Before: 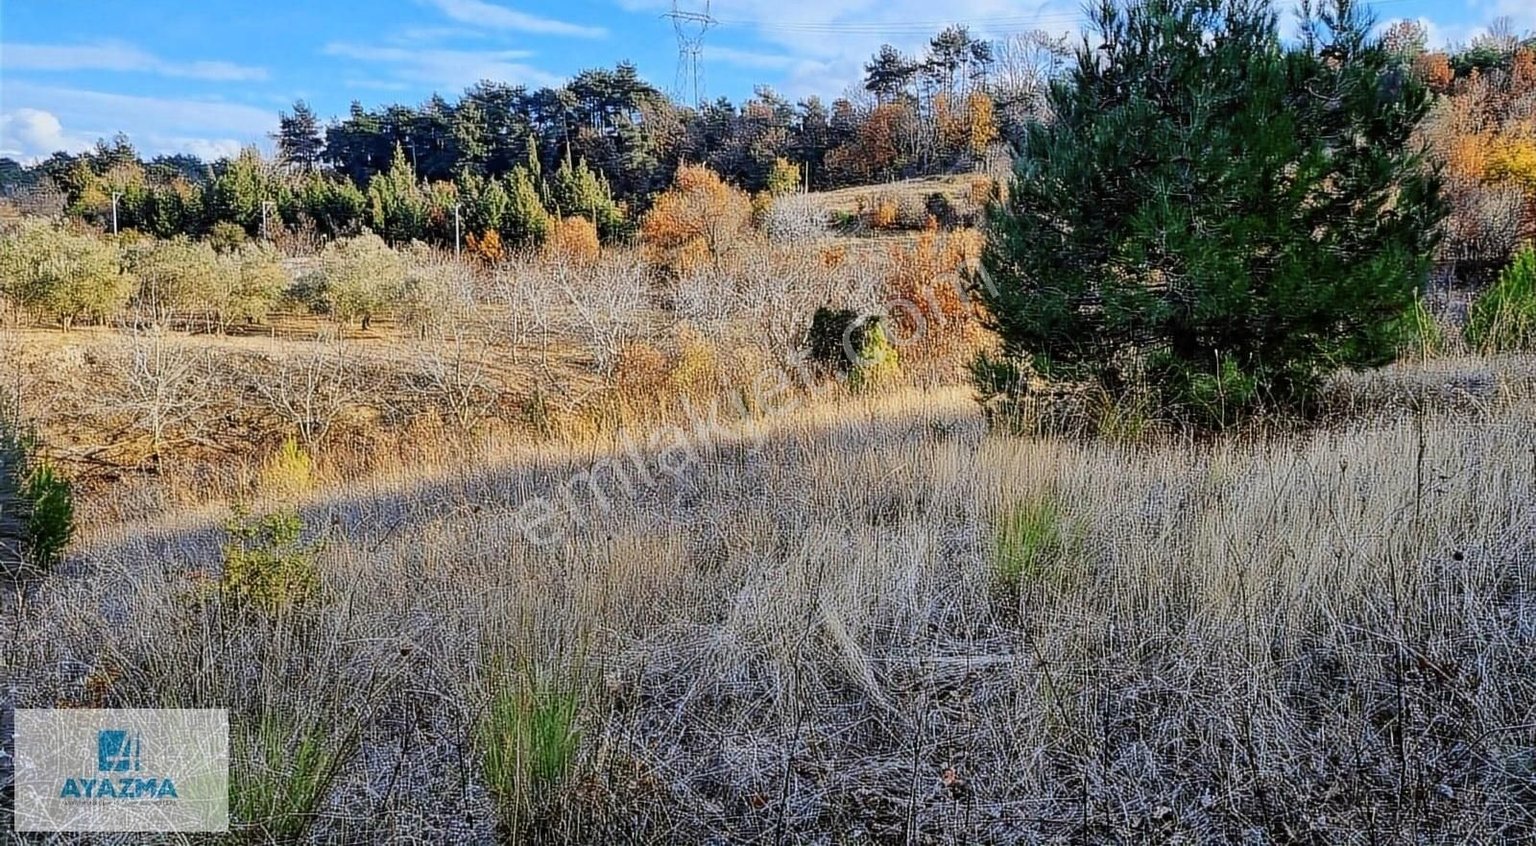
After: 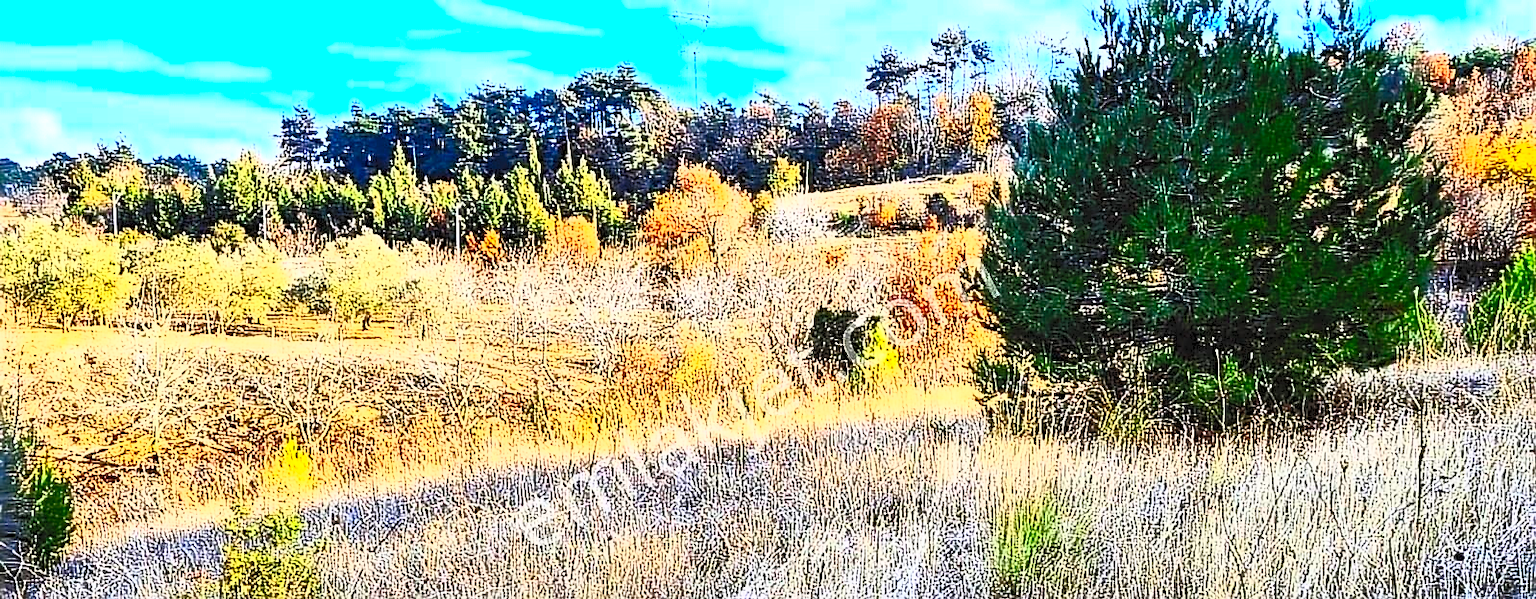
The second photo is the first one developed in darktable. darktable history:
crop: right 0.001%, bottom 29.1%
sharpen: on, module defaults
contrast brightness saturation: contrast 0.989, brightness 0.998, saturation 0.995
